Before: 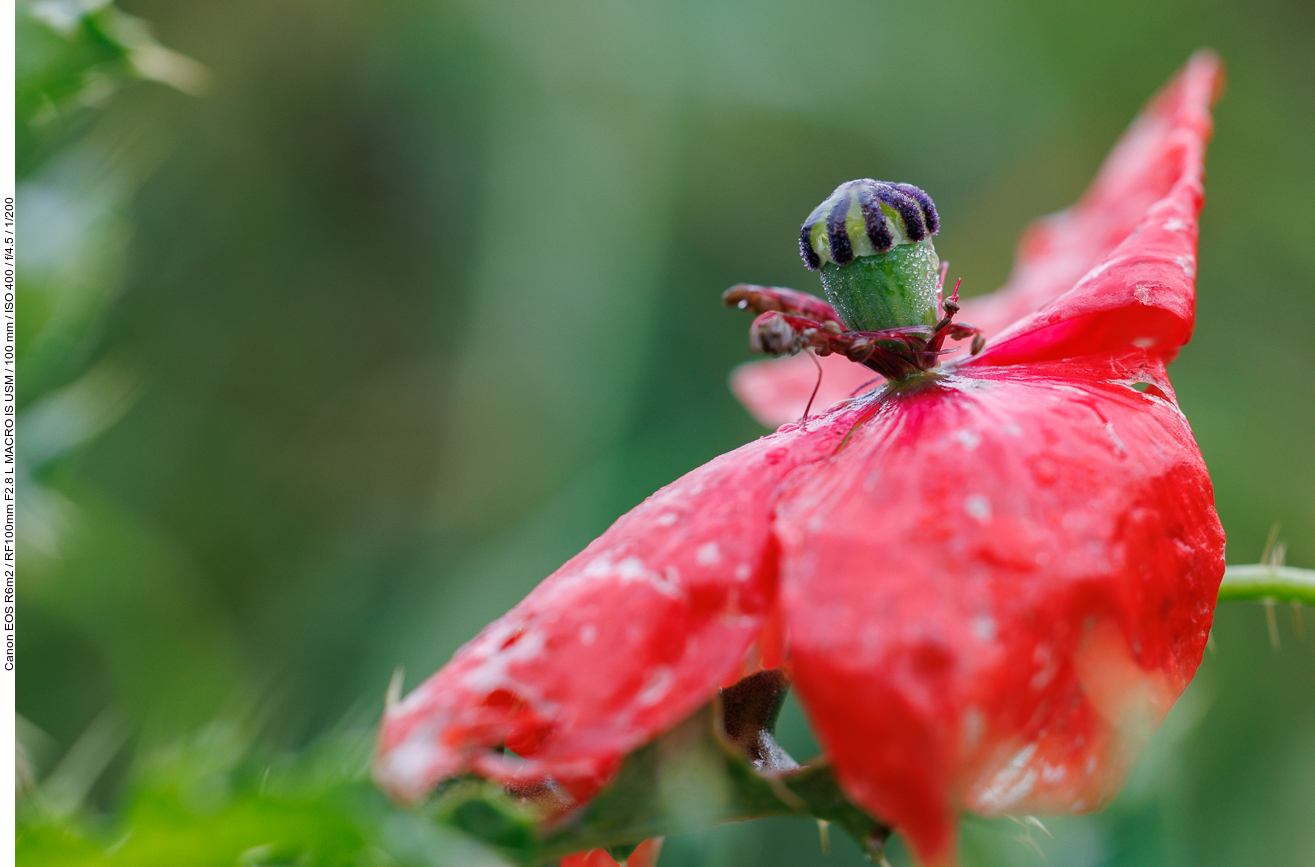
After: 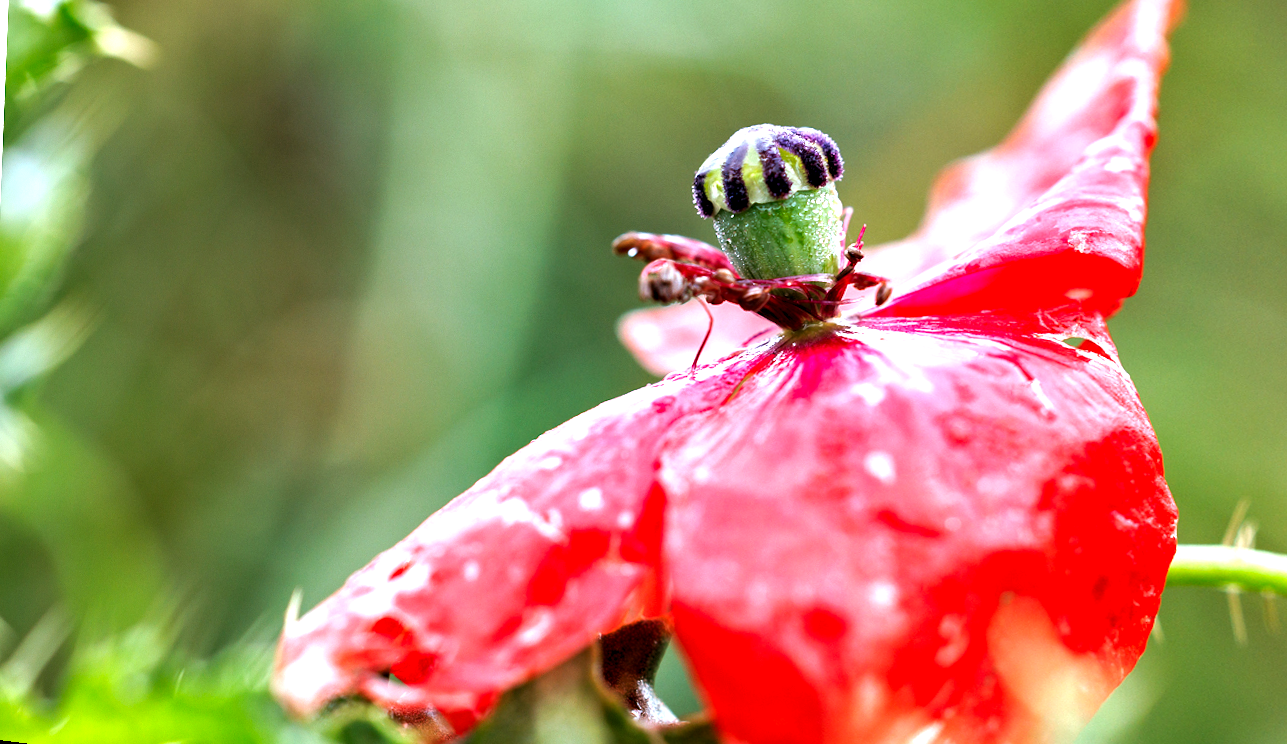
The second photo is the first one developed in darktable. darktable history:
rgb levels: mode RGB, independent channels, levels [[0, 0.5, 1], [0, 0.521, 1], [0, 0.536, 1]]
exposure: black level correction 0, exposure 1.2 EV, compensate highlight preservation false
contrast equalizer: y [[0.545, 0.572, 0.59, 0.59, 0.571, 0.545], [0.5 ×6], [0.5 ×6], [0 ×6], [0 ×6]]
rotate and perspective: rotation 1.69°, lens shift (vertical) -0.023, lens shift (horizontal) -0.291, crop left 0.025, crop right 0.988, crop top 0.092, crop bottom 0.842
